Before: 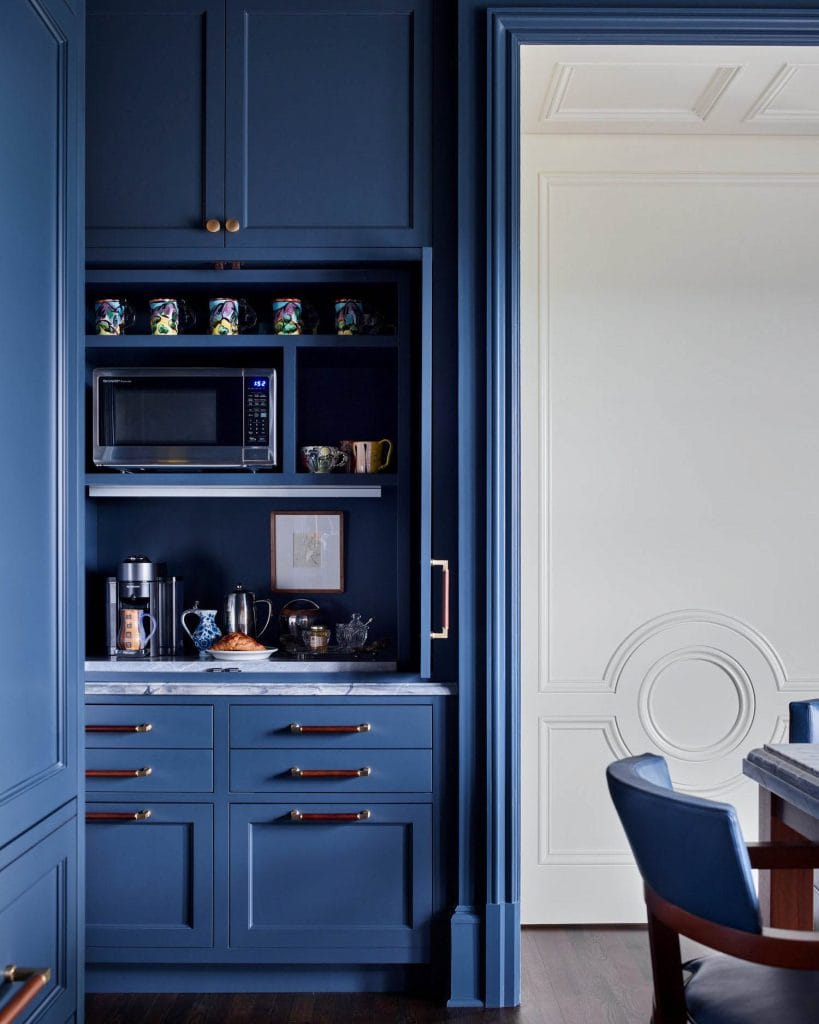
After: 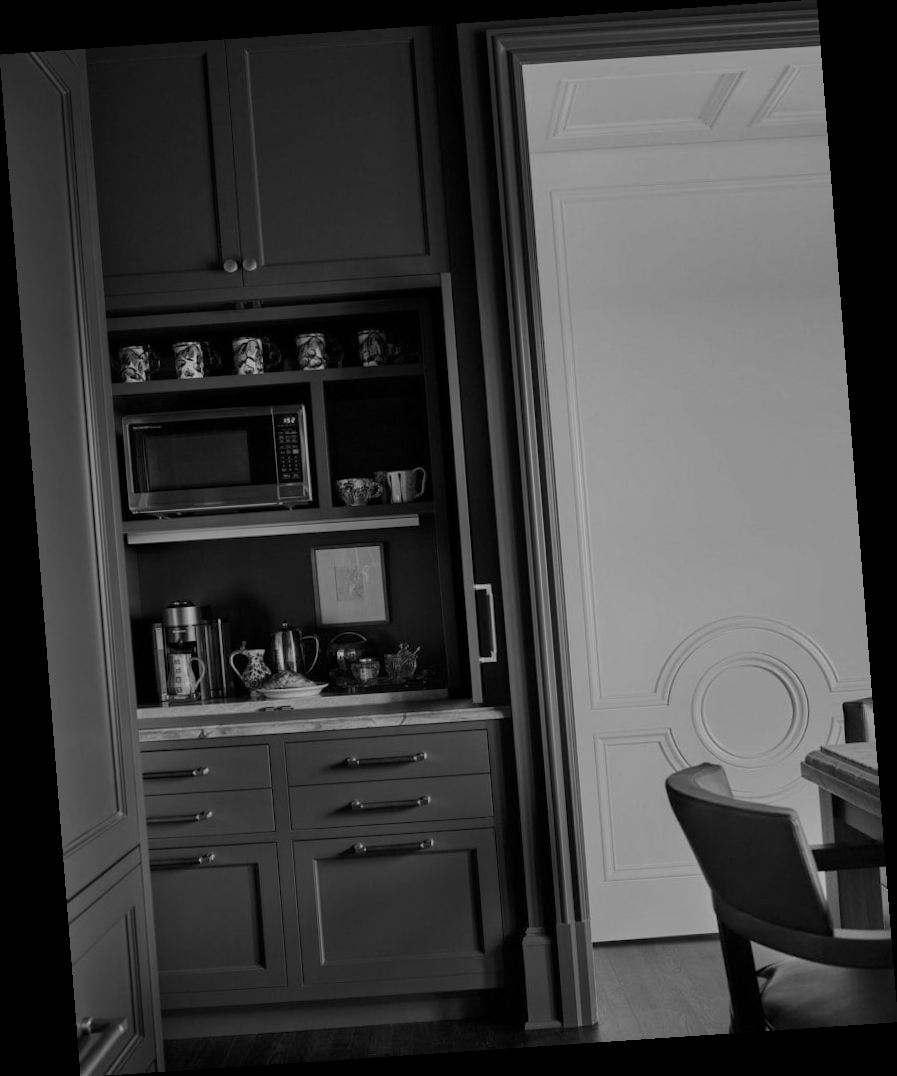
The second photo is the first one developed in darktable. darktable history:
monochrome: a 79.32, b 81.83, size 1.1
rotate and perspective: rotation -4.2°, shear 0.006, automatic cropping off
